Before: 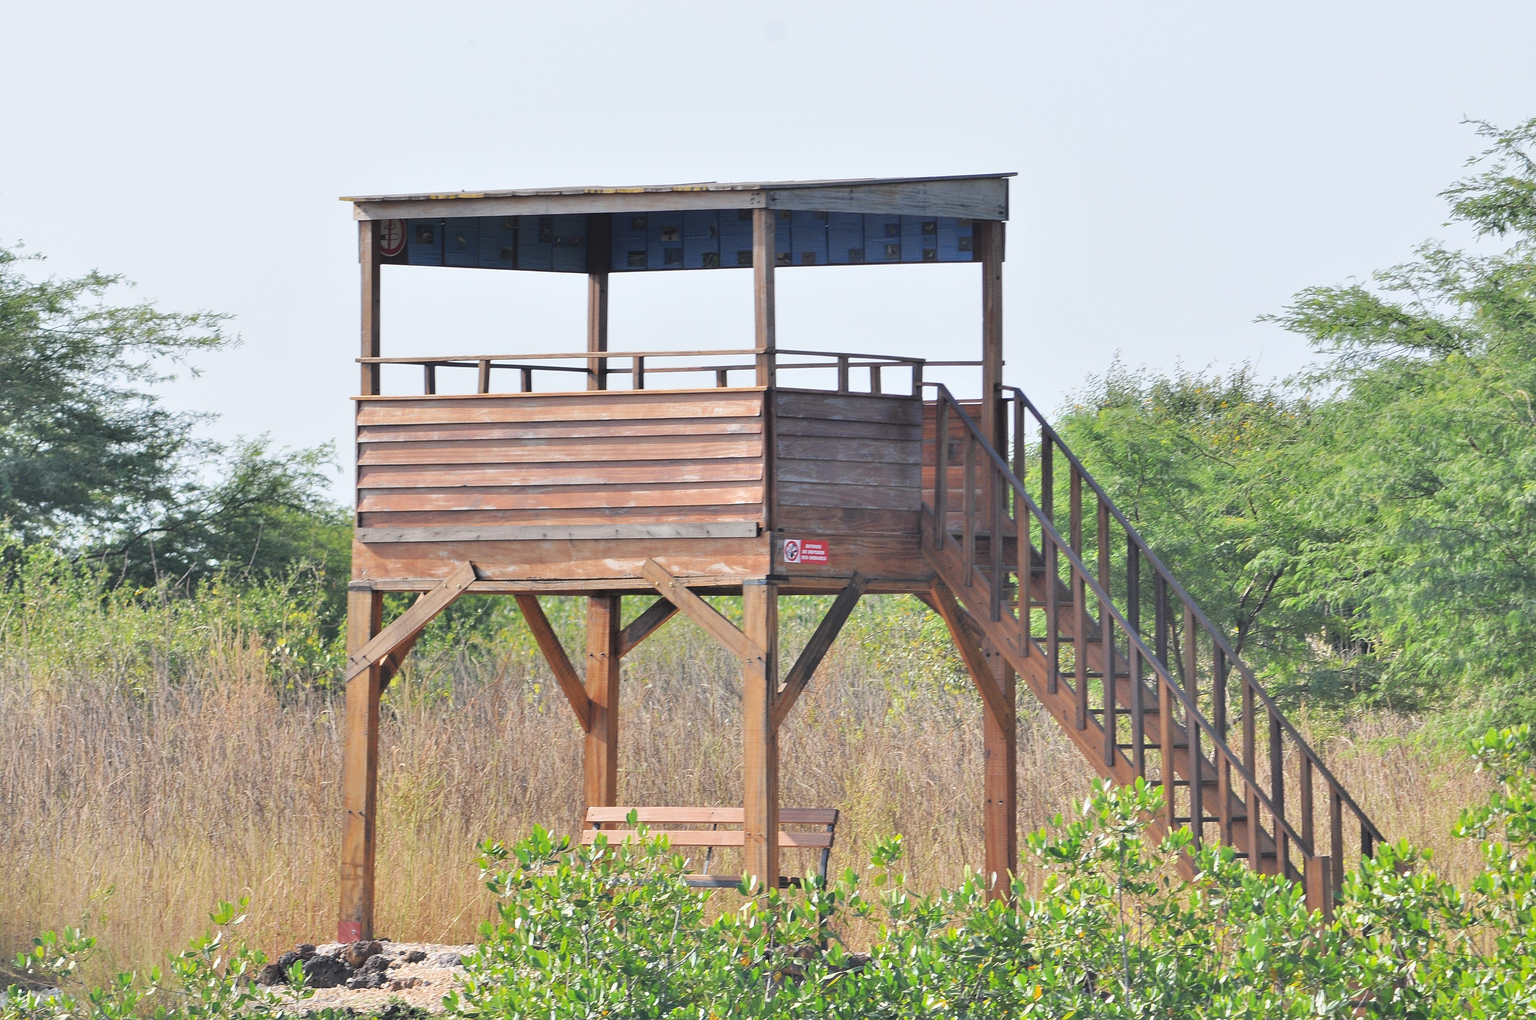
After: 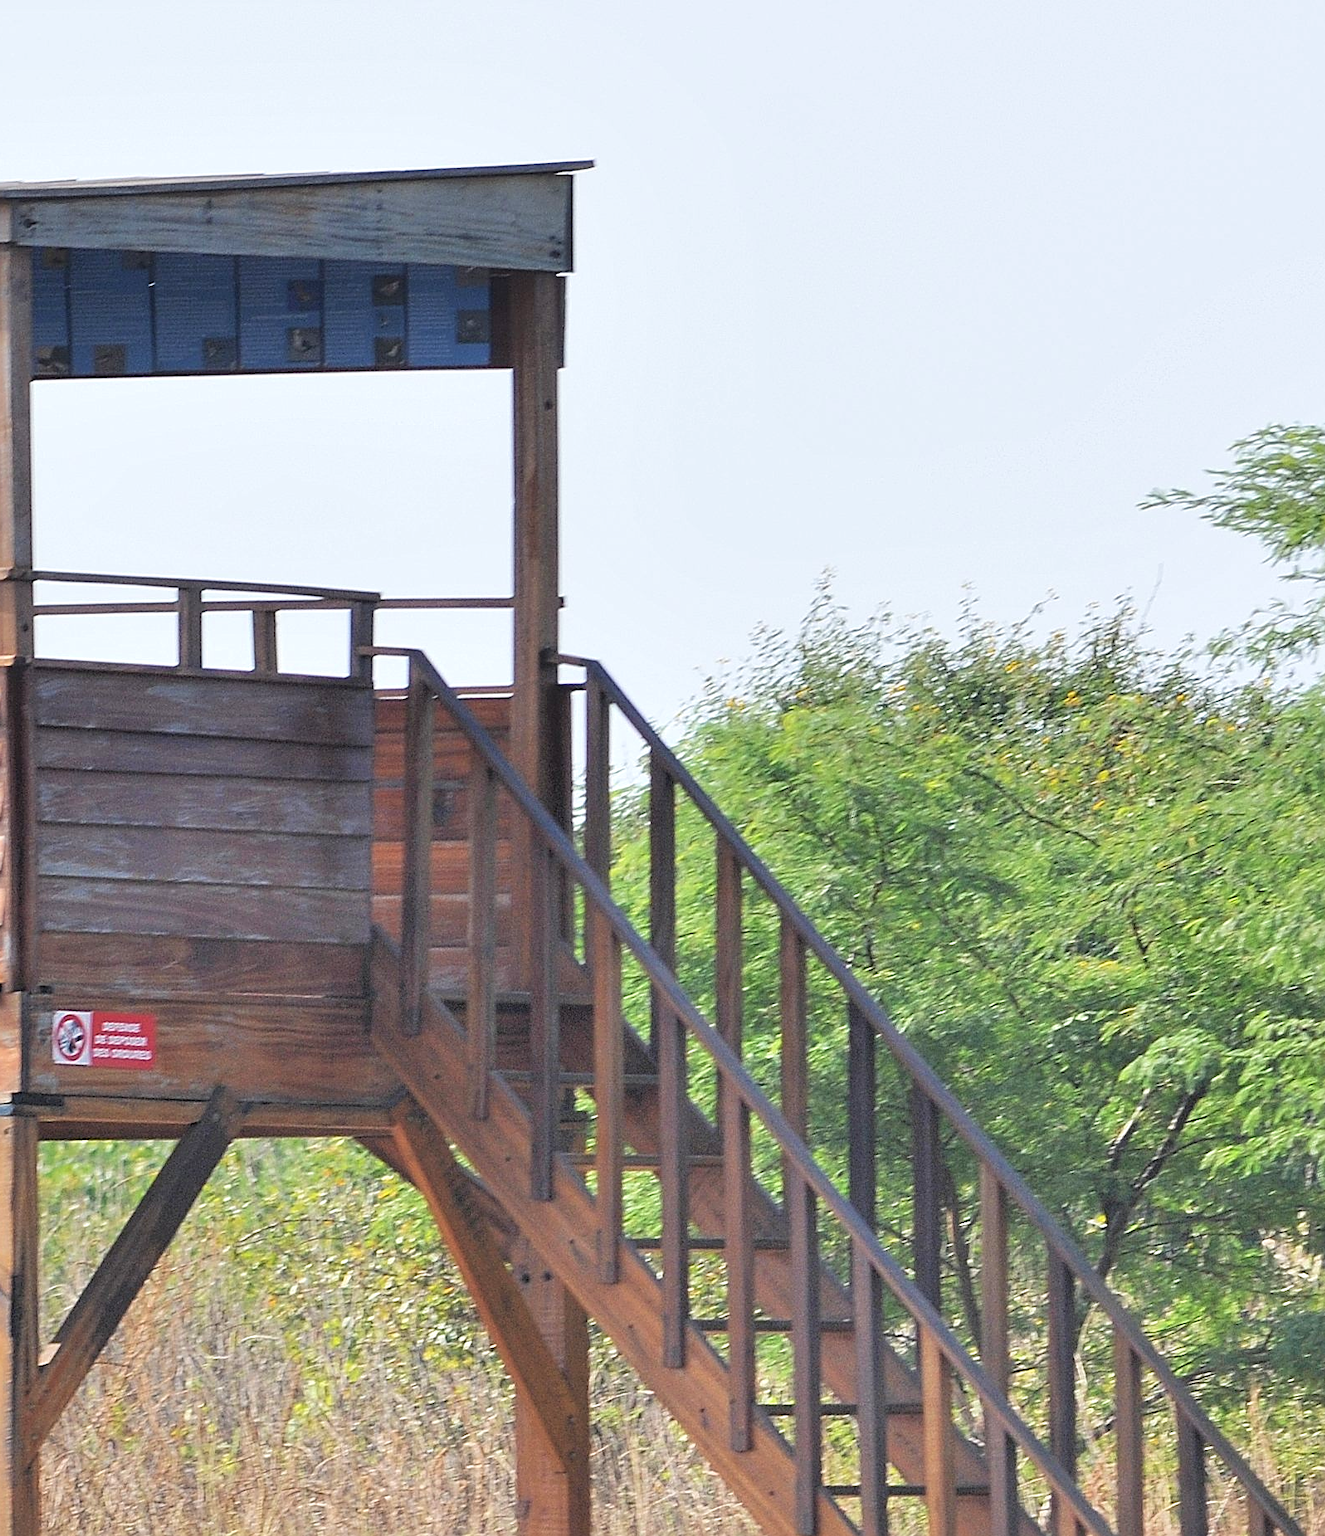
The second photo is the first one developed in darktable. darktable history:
crop and rotate: left 49.557%, top 10.145%, right 13.199%, bottom 24.836%
sharpen: on, module defaults
velvia: strength 15.54%
exposure: exposure 0.431 EV, compensate exposure bias true, compensate highlight preservation false
